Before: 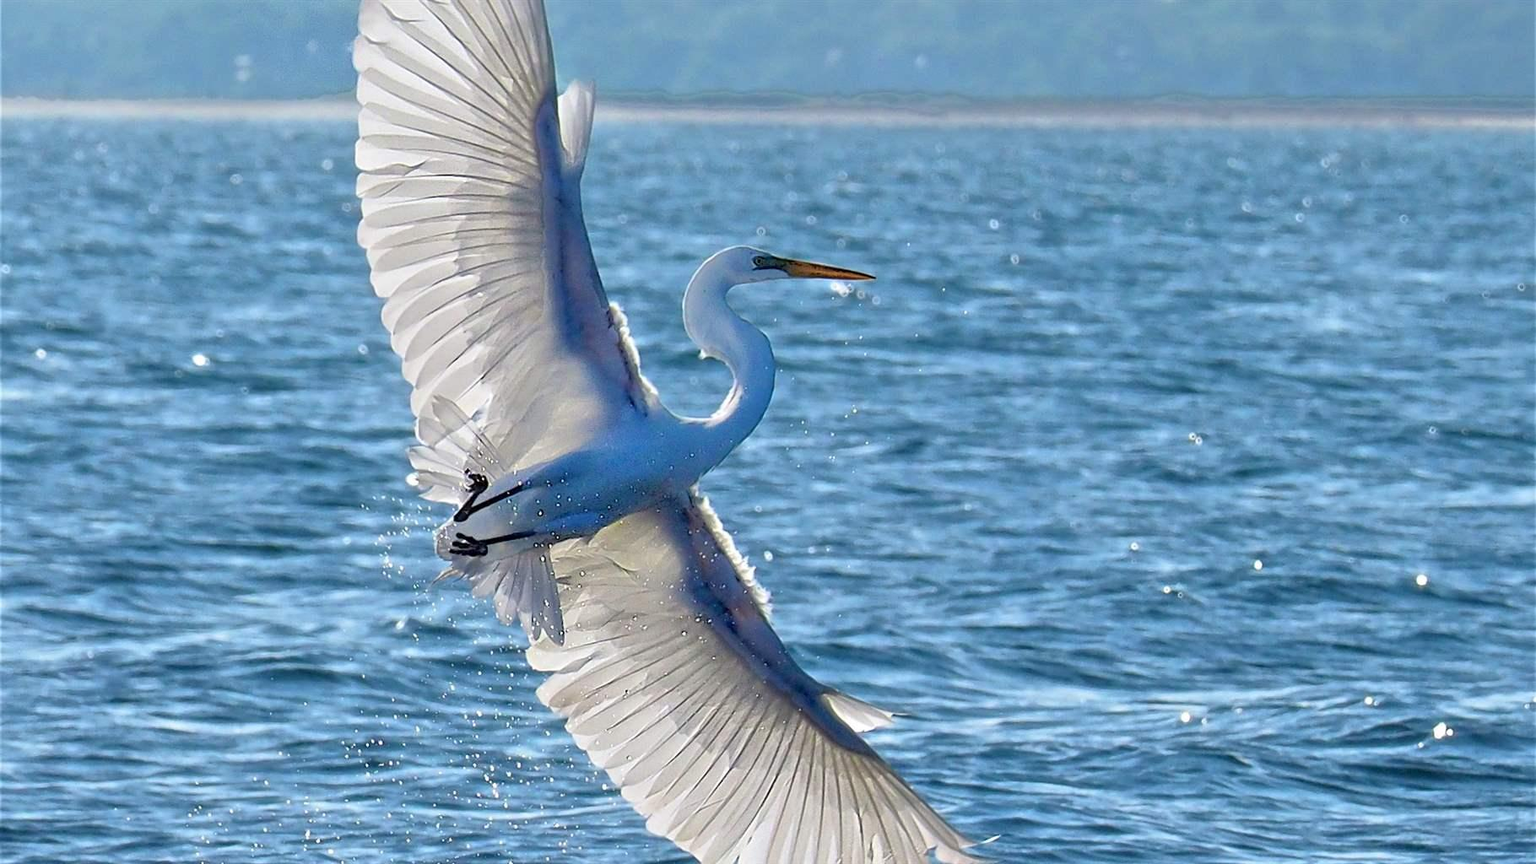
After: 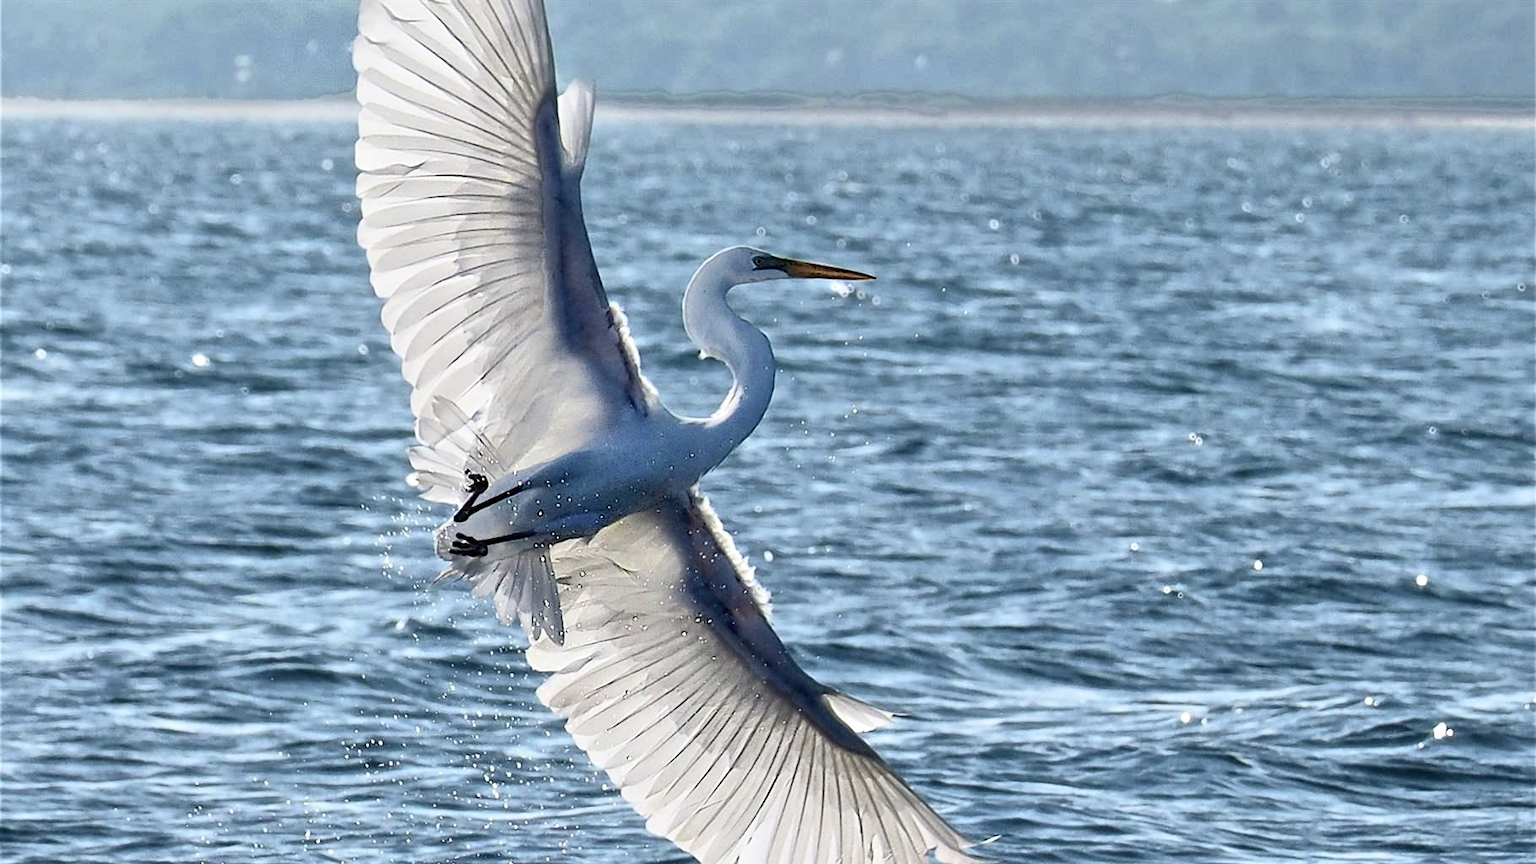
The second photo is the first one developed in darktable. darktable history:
contrast brightness saturation: contrast 0.247, saturation -0.319
